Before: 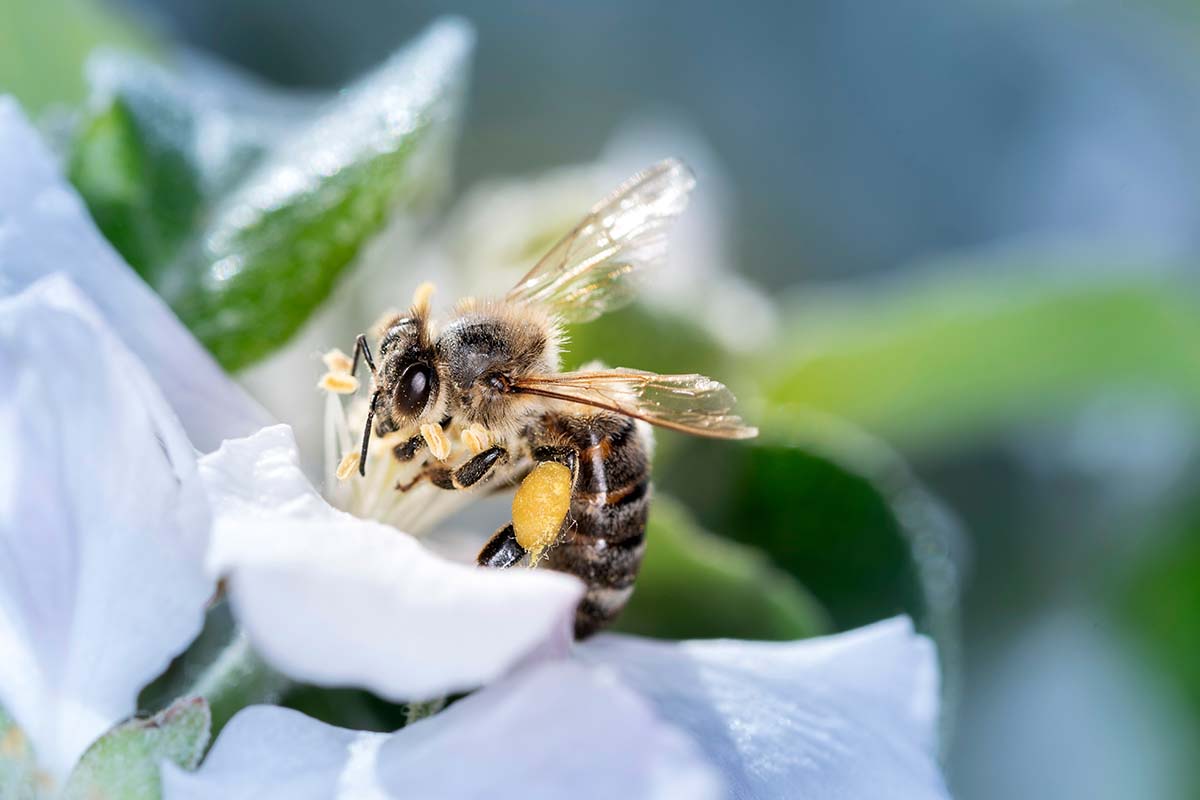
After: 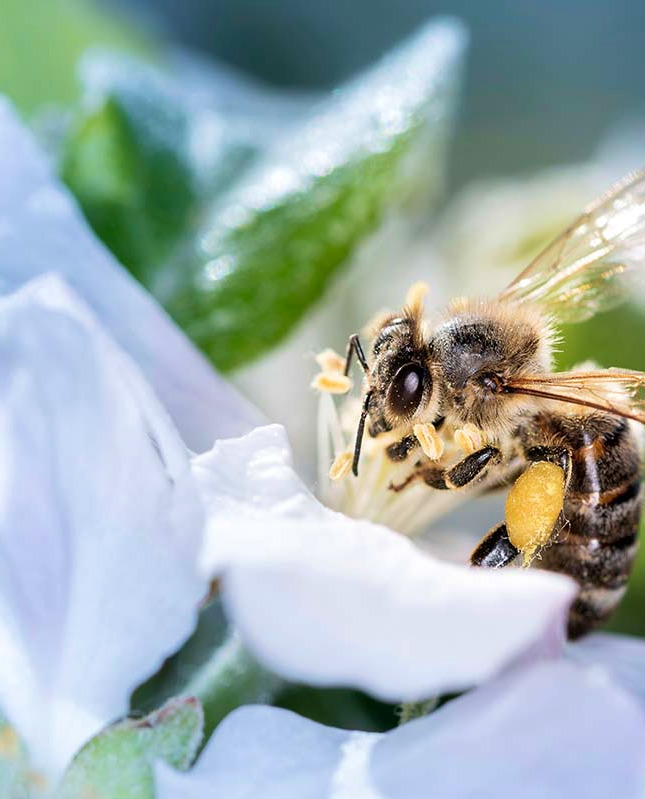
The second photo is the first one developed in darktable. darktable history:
crop: left 0.587%, right 45.588%, bottom 0.086%
velvia: on, module defaults
tone equalizer: on, module defaults
